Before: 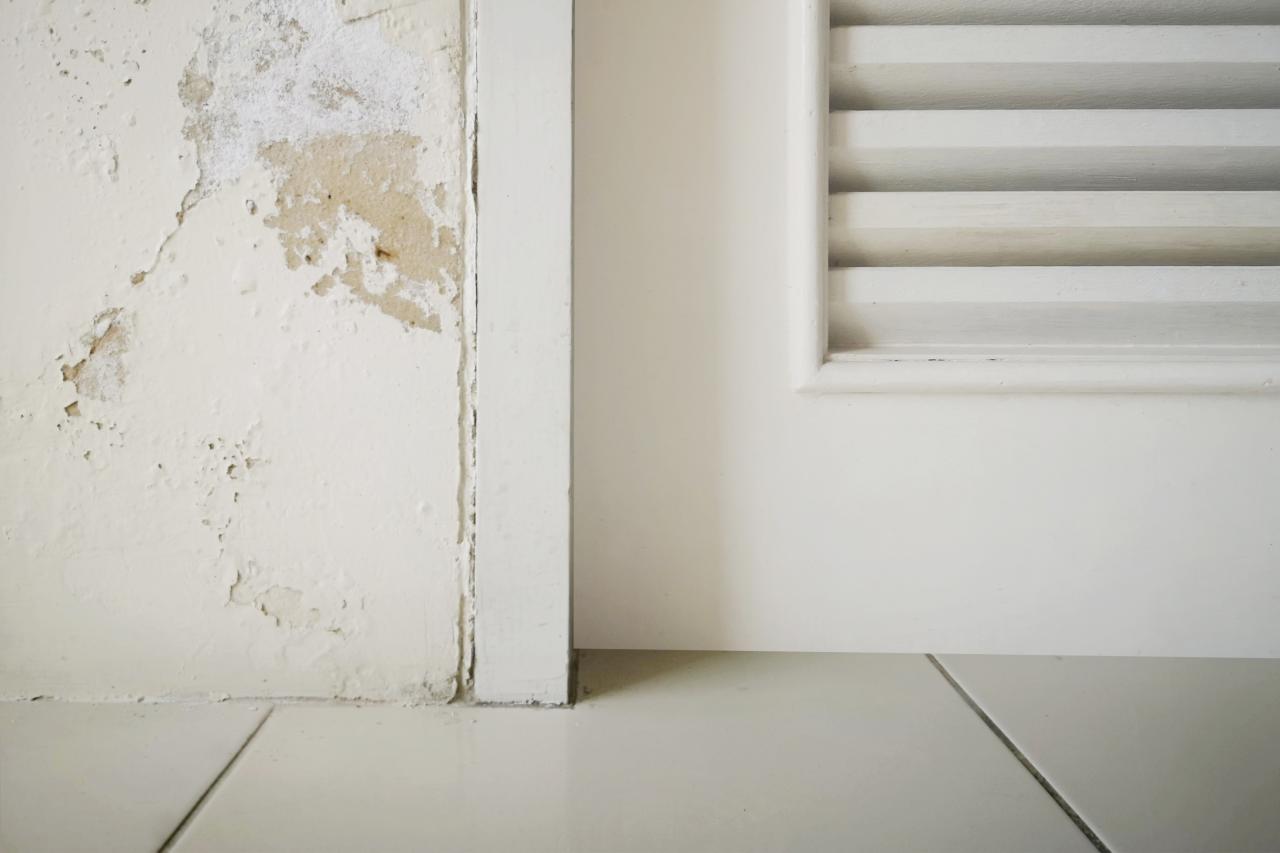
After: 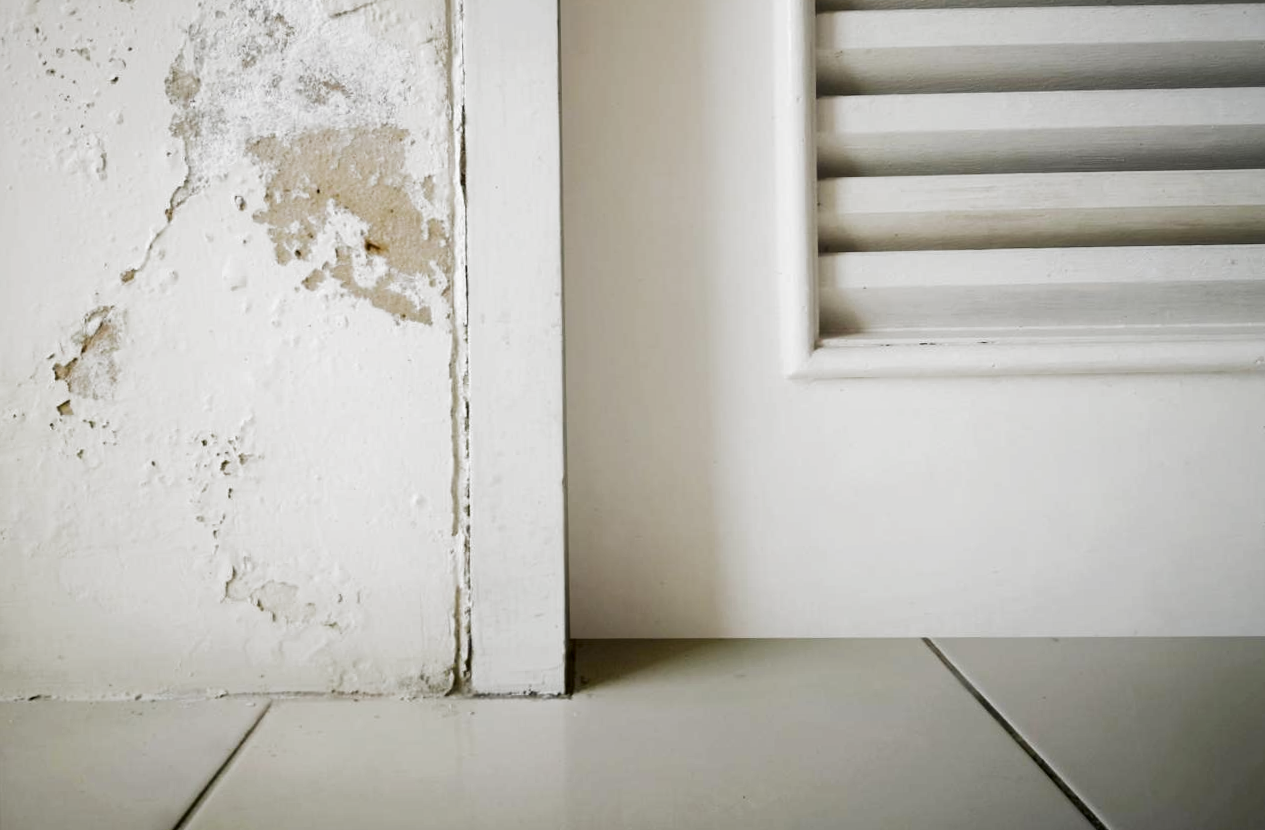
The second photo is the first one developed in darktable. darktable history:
contrast brightness saturation: brightness -0.25, saturation 0.2
rotate and perspective: rotation -1°, crop left 0.011, crop right 0.989, crop top 0.025, crop bottom 0.975
filmic rgb: black relative exposure -8.2 EV, white relative exposure 2.2 EV, threshold 3 EV, hardness 7.11, latitude 75%, contrast 1.325, highlights saturation mix -2%, shadows ↔ highlights balance 30%, preserve chrominance RGB euclidean norm, color science v5 (2021), contrast in shadows safe, contrast in highlights safe, enable highlight reconstruction true
